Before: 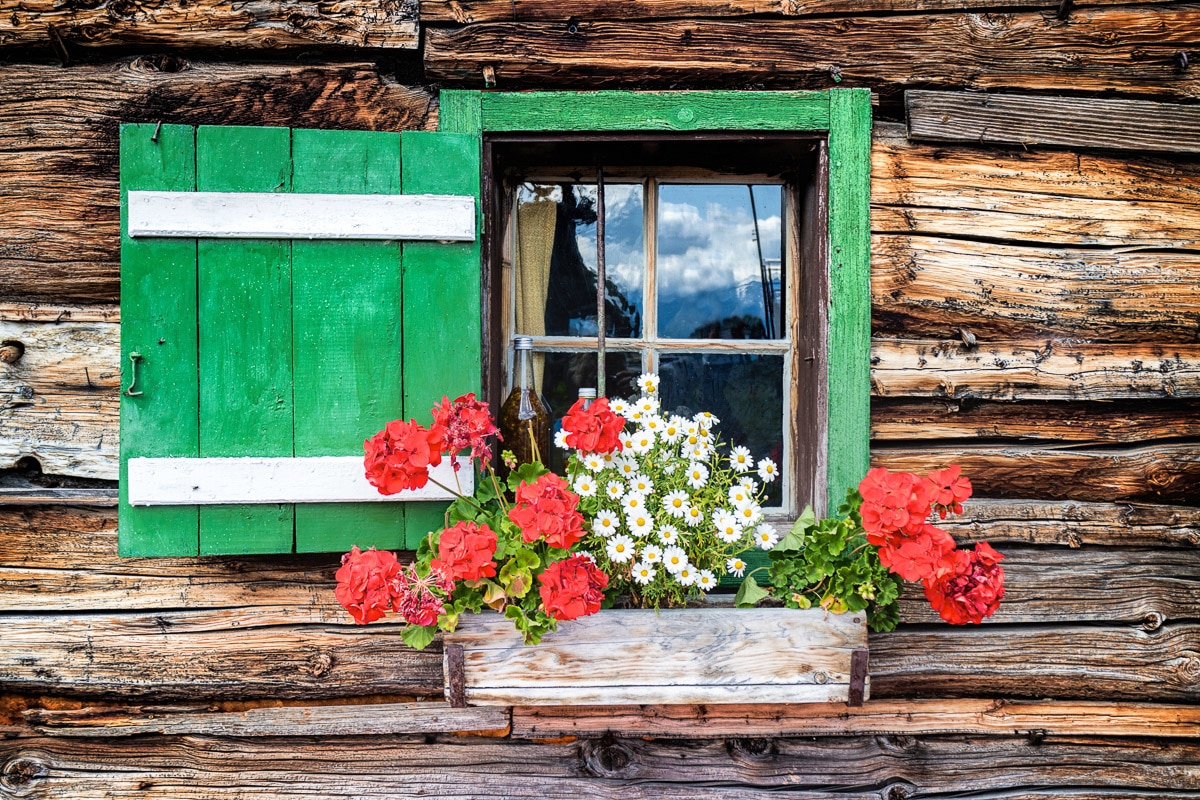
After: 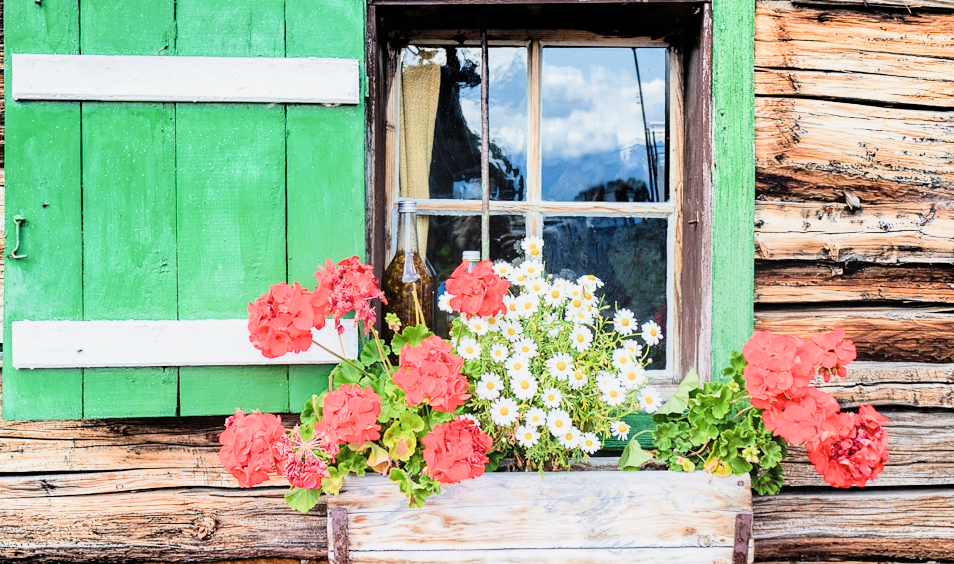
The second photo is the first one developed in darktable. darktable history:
filmic rgb: black relative exposure -7.19 EV, white relative exposure 5.37 EV, hardness 3.02
crop: left 9.747%, top 17.125%, right 10.693%, bottom 12.362%
exposure: black level correction 0, exposure 1.633 EV, compensate exposure bias true, compensate highlight preservation false
